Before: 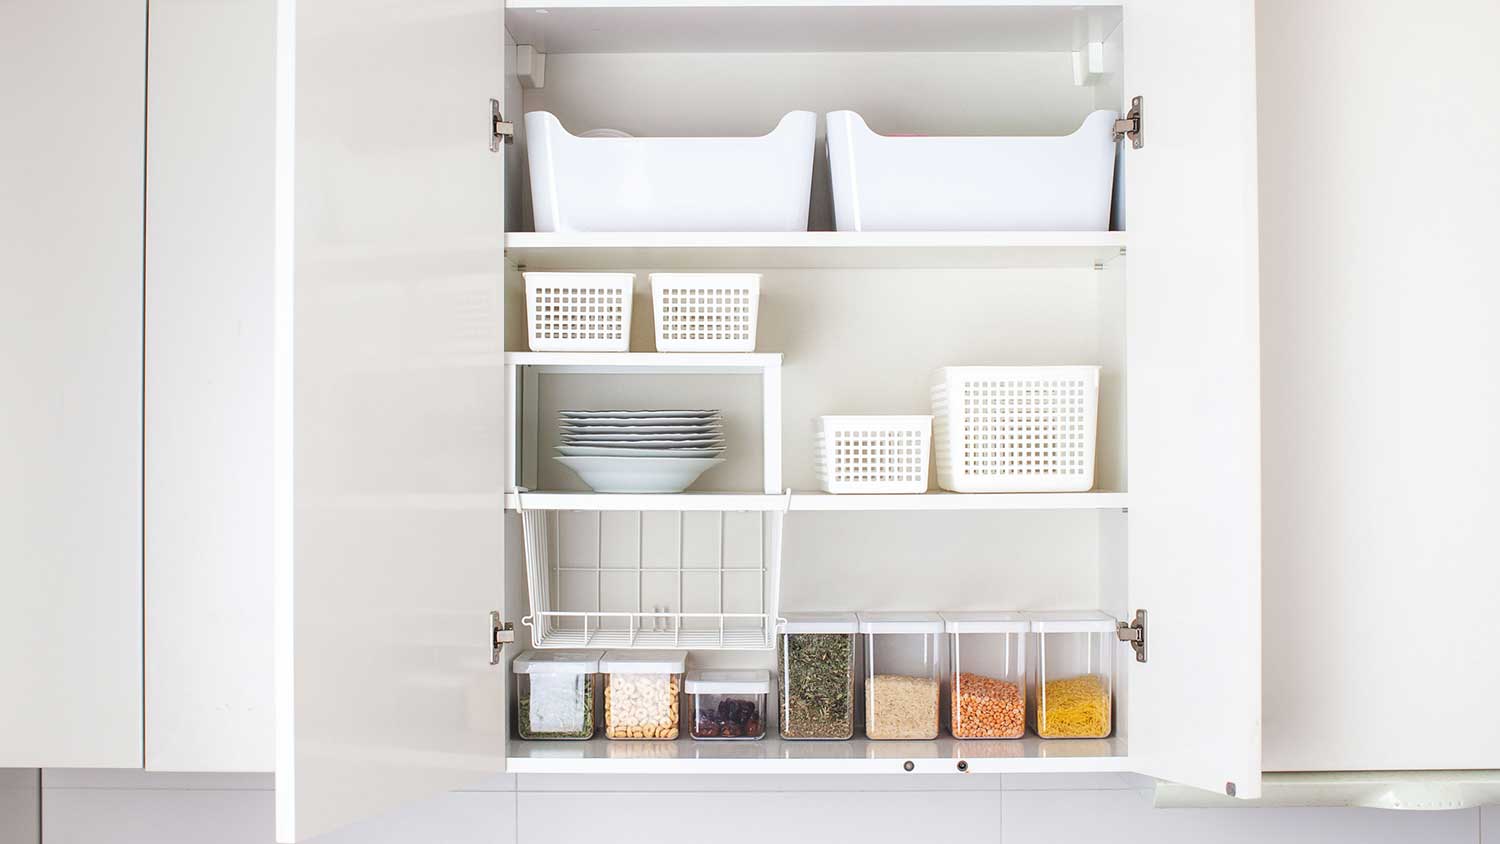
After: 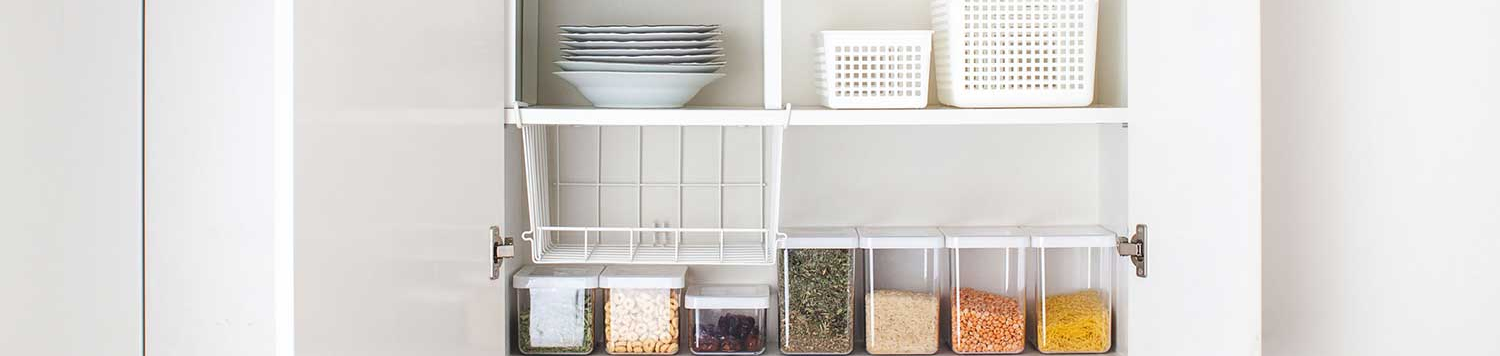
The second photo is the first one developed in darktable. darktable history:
crop: top 45.635%, bottom 12.133%
